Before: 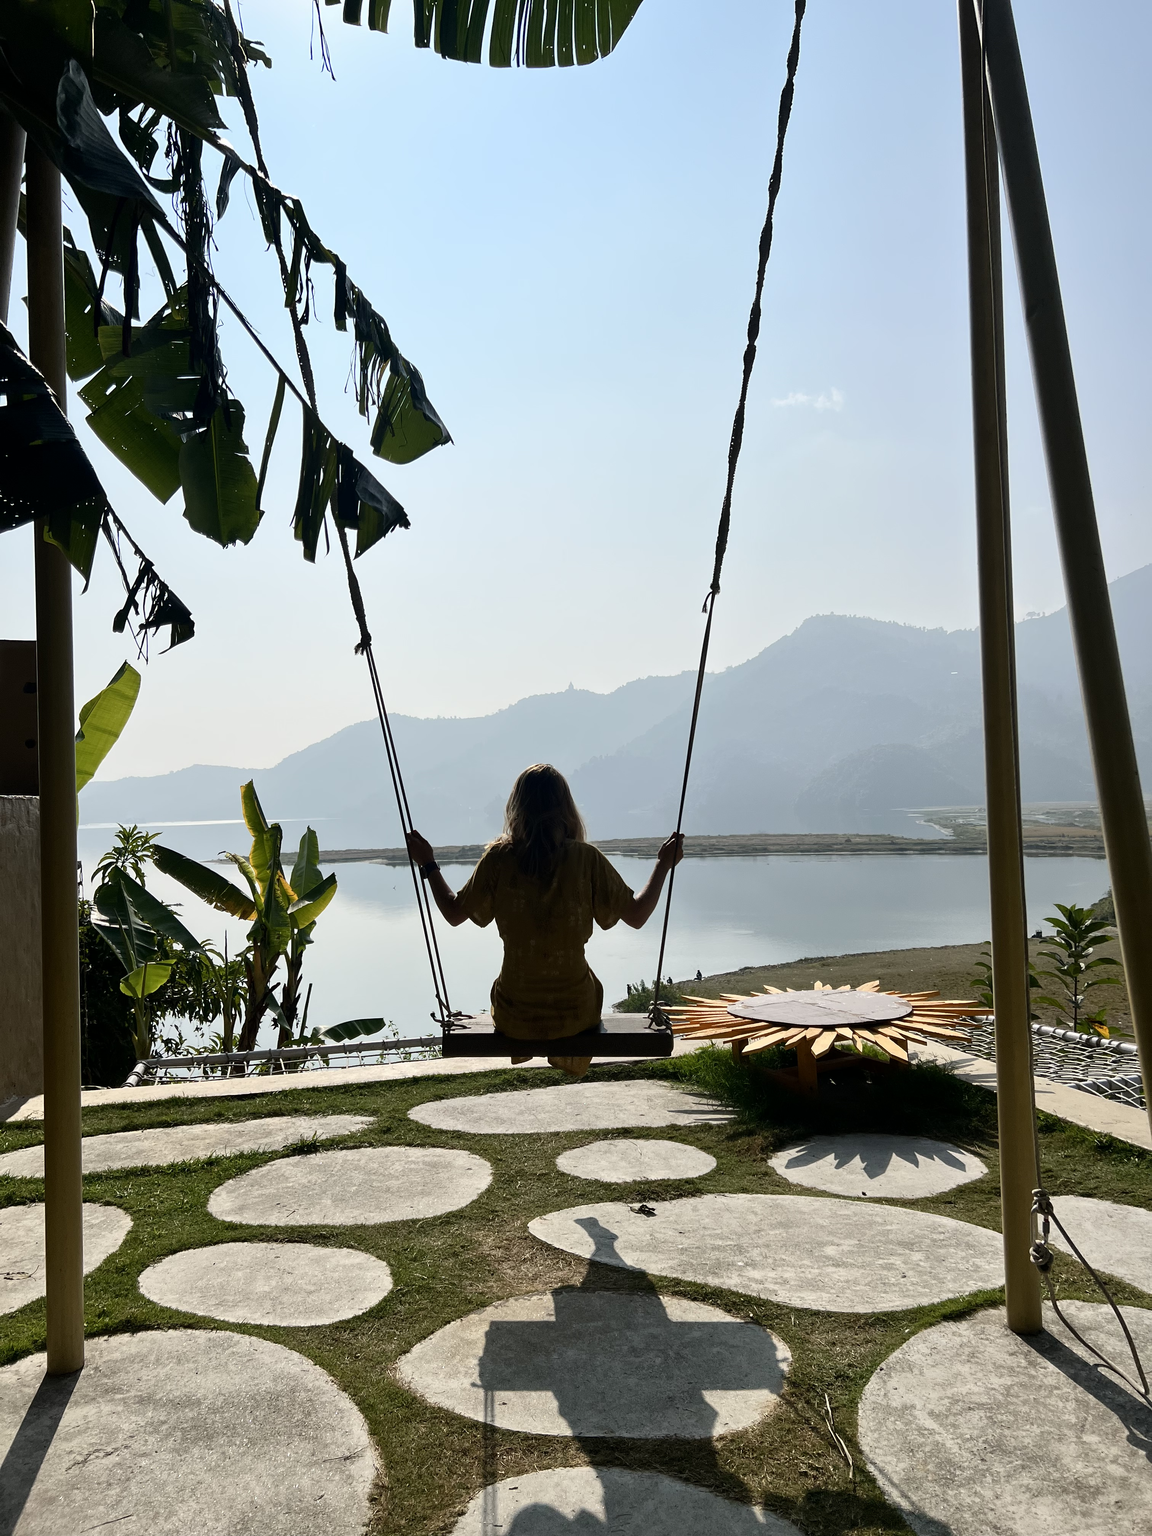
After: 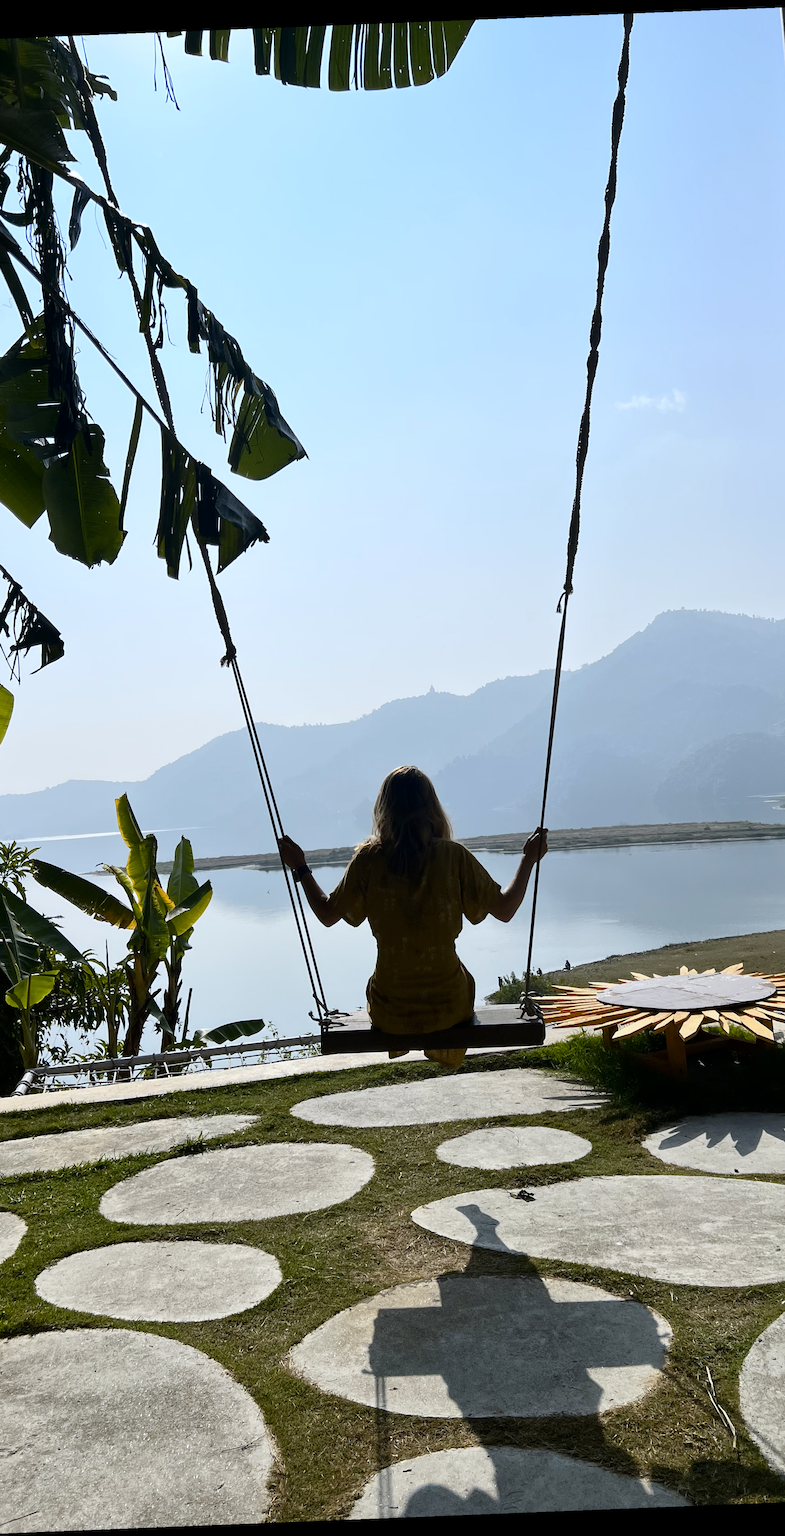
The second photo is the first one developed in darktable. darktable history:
color contrast: green-magenta contrast 0.8, blue-yellow contrast 1.1, unbound 0
rotate and perspective: rotation -2.29°, automatic cropping off
crop and rotate: left 12.673%, right 20.66%
white balance: red 0.967, blue 1.049
